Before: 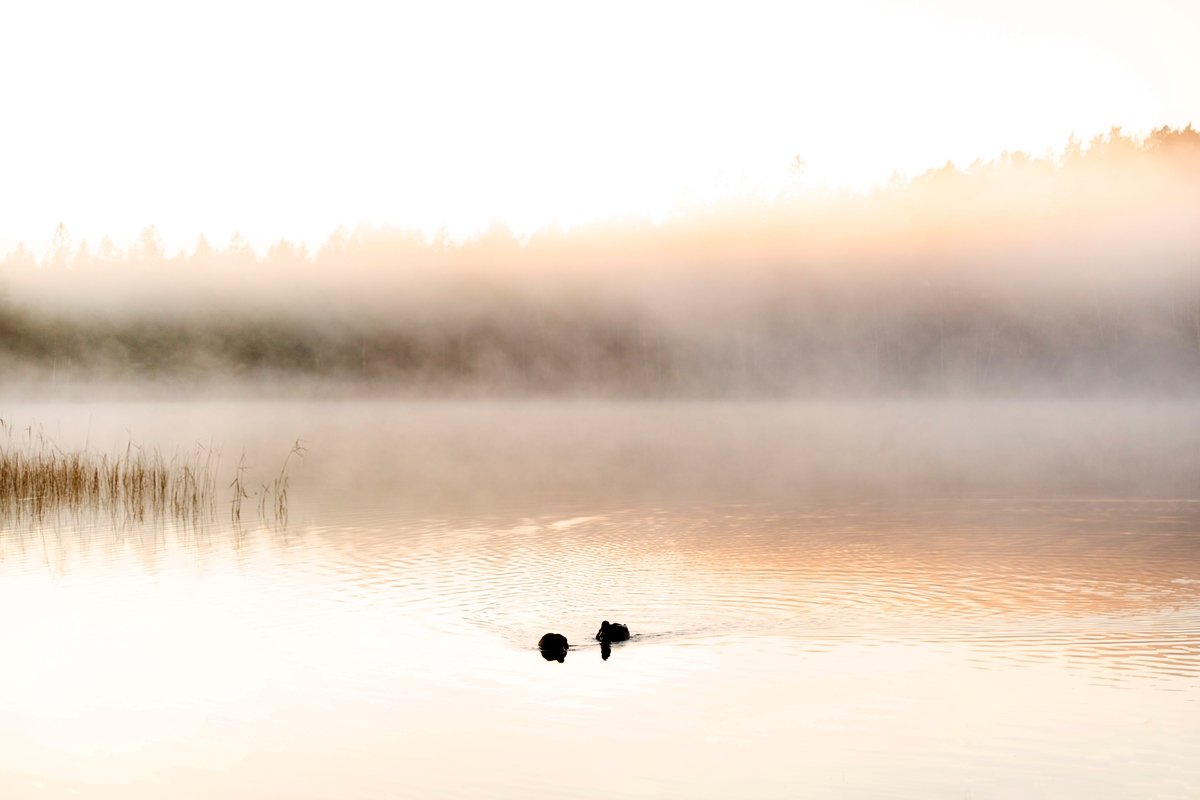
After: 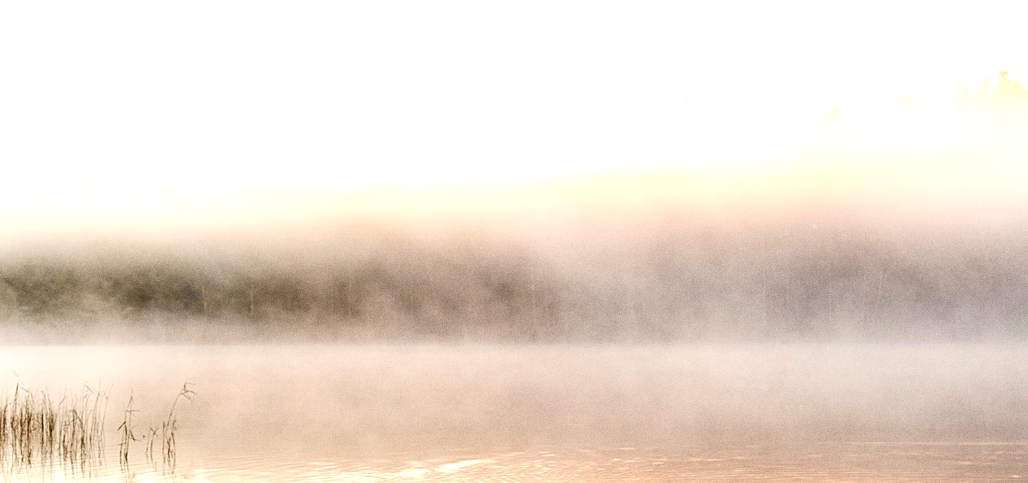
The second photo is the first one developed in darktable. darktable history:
crop and rotate: left 9.345%, top 7.22%, right 4.982%, bottom 32.331%
grain: coarseness 0.09 ISO
sharpen: on, module defaults
exposure: exposure -0.157 EV, compensate highlight preservation false
base curve: curves: ch0 [(0, 0) (0.283, 0.295) (1, 1)], preserve colors none
local contrast: detail 110%
tone equalizer: -8 EV -0.75 EV, -7 EV -0.7 EV, -6 EV -0.6 EV, -5 EV -0.4 EV, -3 EV 0.4 EV, -2 EV 0.6 EV, -1 EV 0.7 EV, +0 EV 0.75 EV, edges refinement/feathering 500, mask exposure compensation -1.57 EV, preserve details no
